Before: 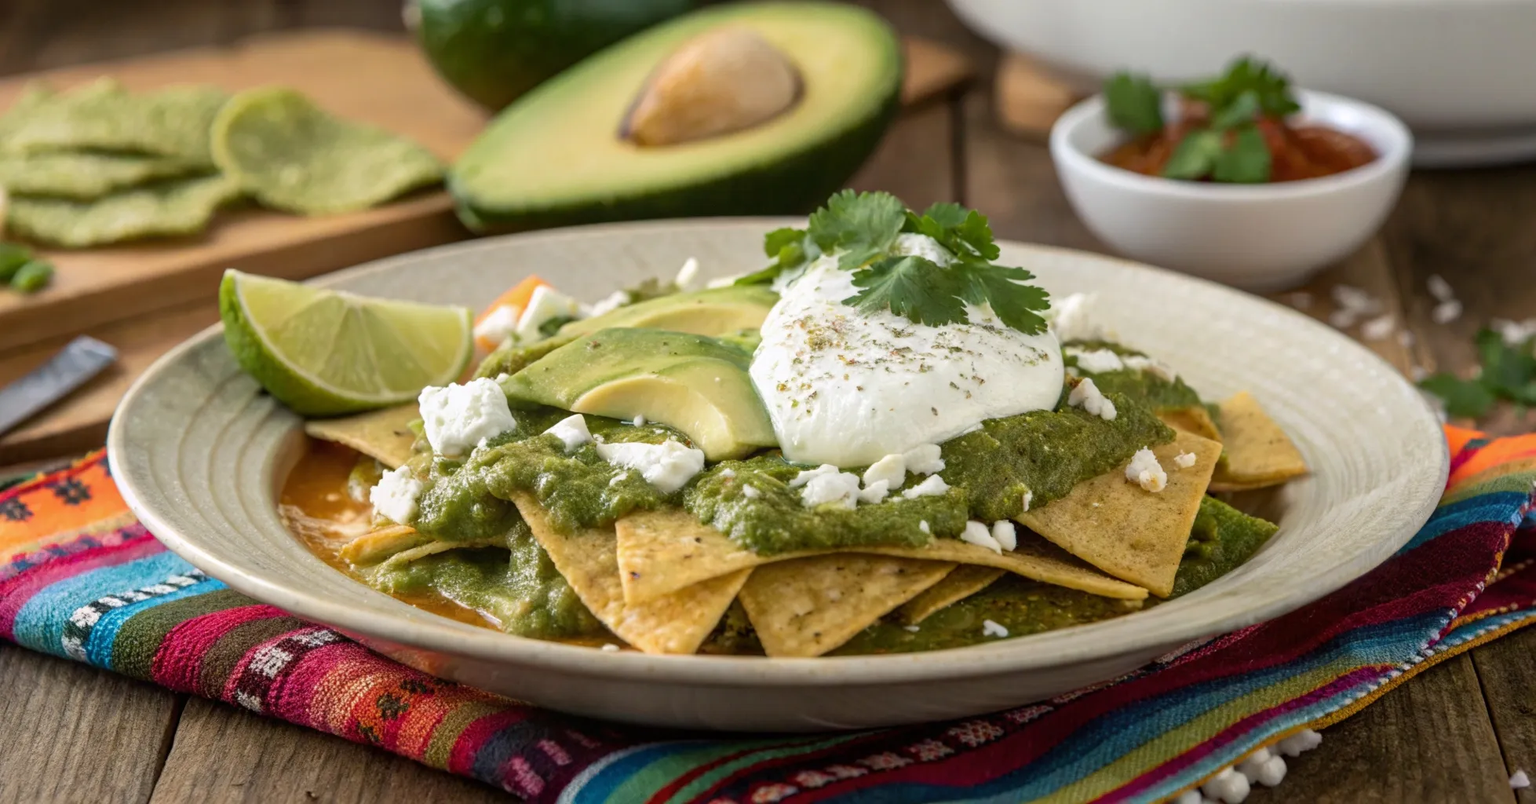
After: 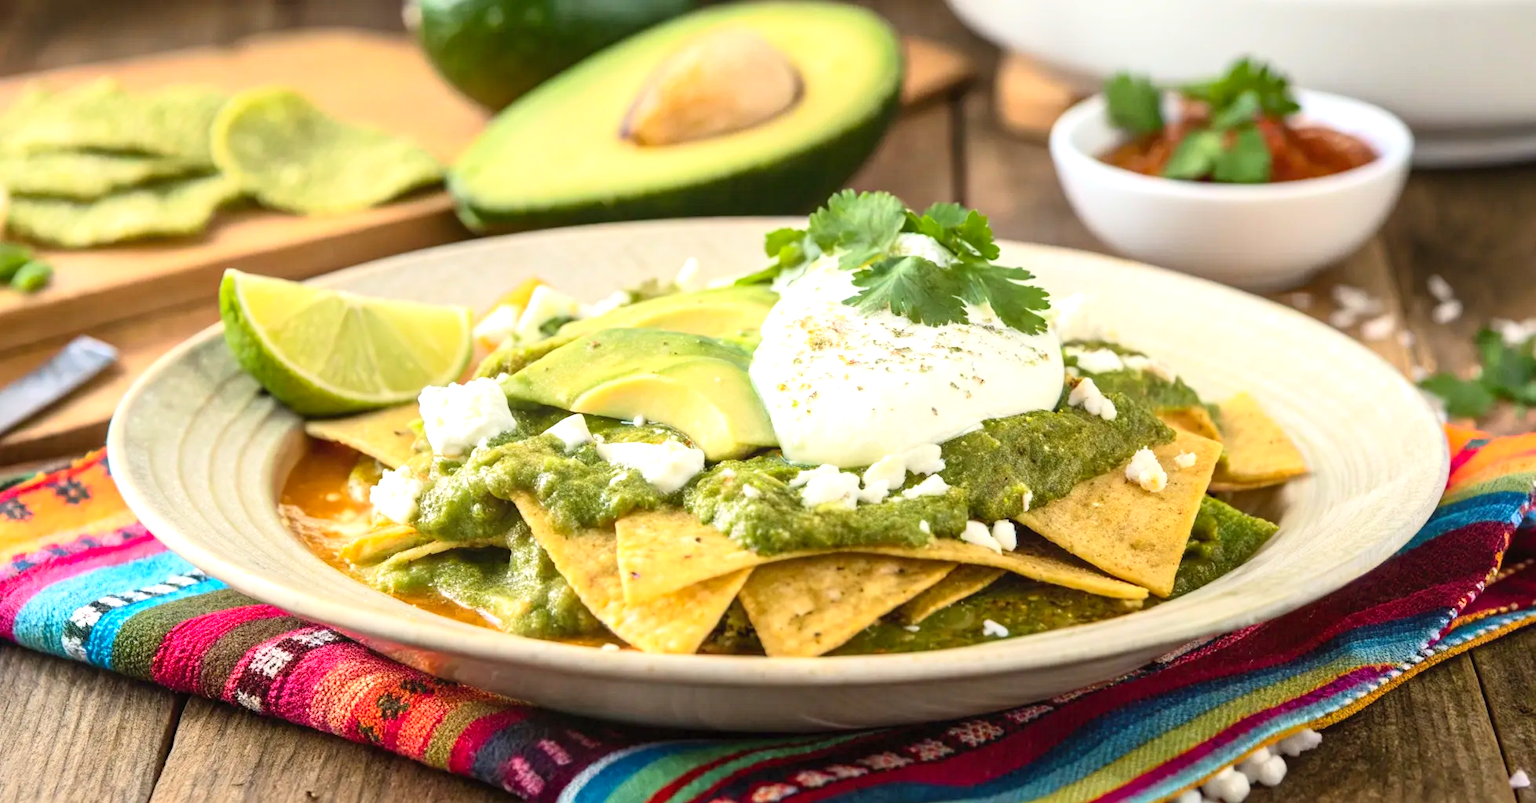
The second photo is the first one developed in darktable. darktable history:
exposure: black level correction 0, exposure 0.698 EV, compensate highlight preservation false
contrast brightness saturation: contrast 0.198, brightness 0.169, saturation 0.217
